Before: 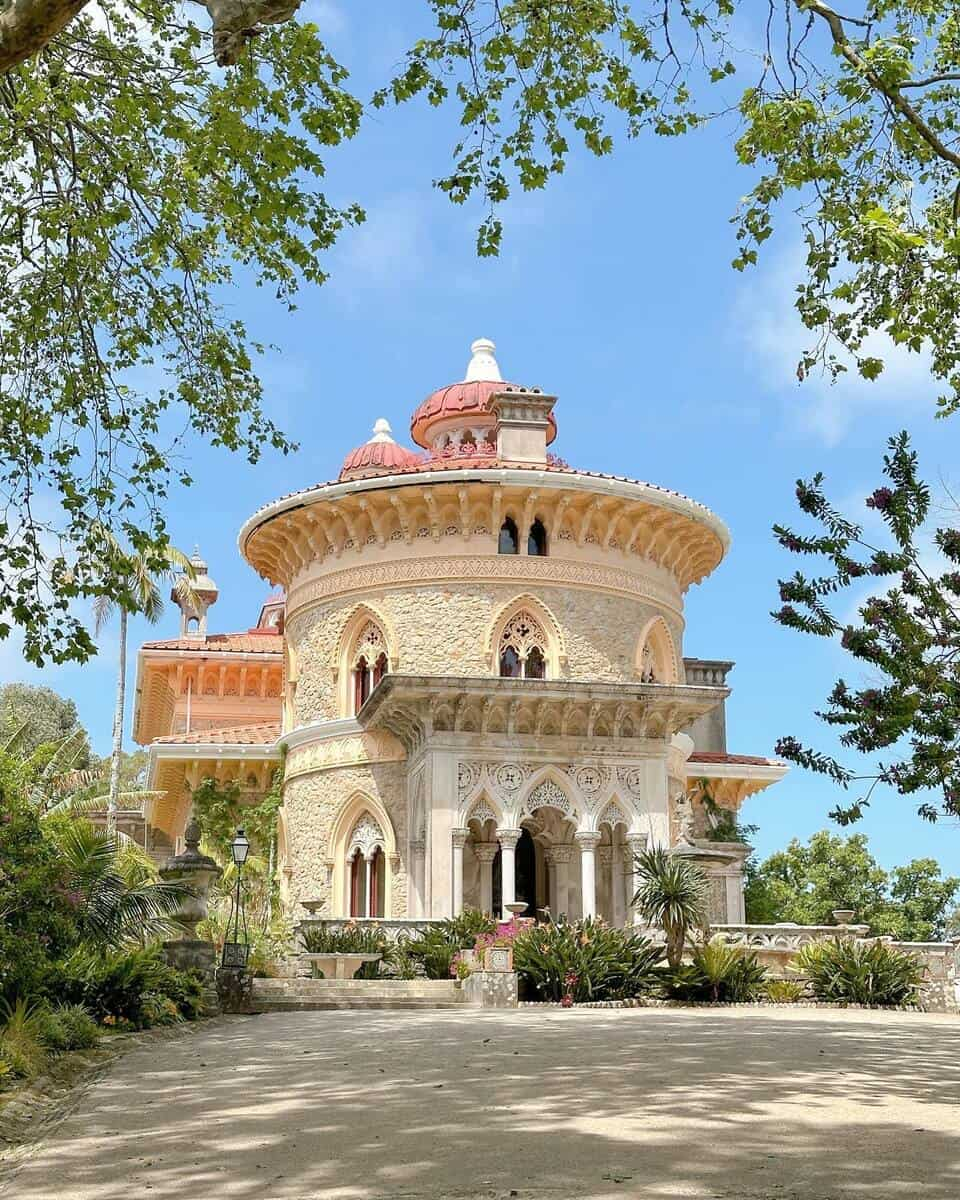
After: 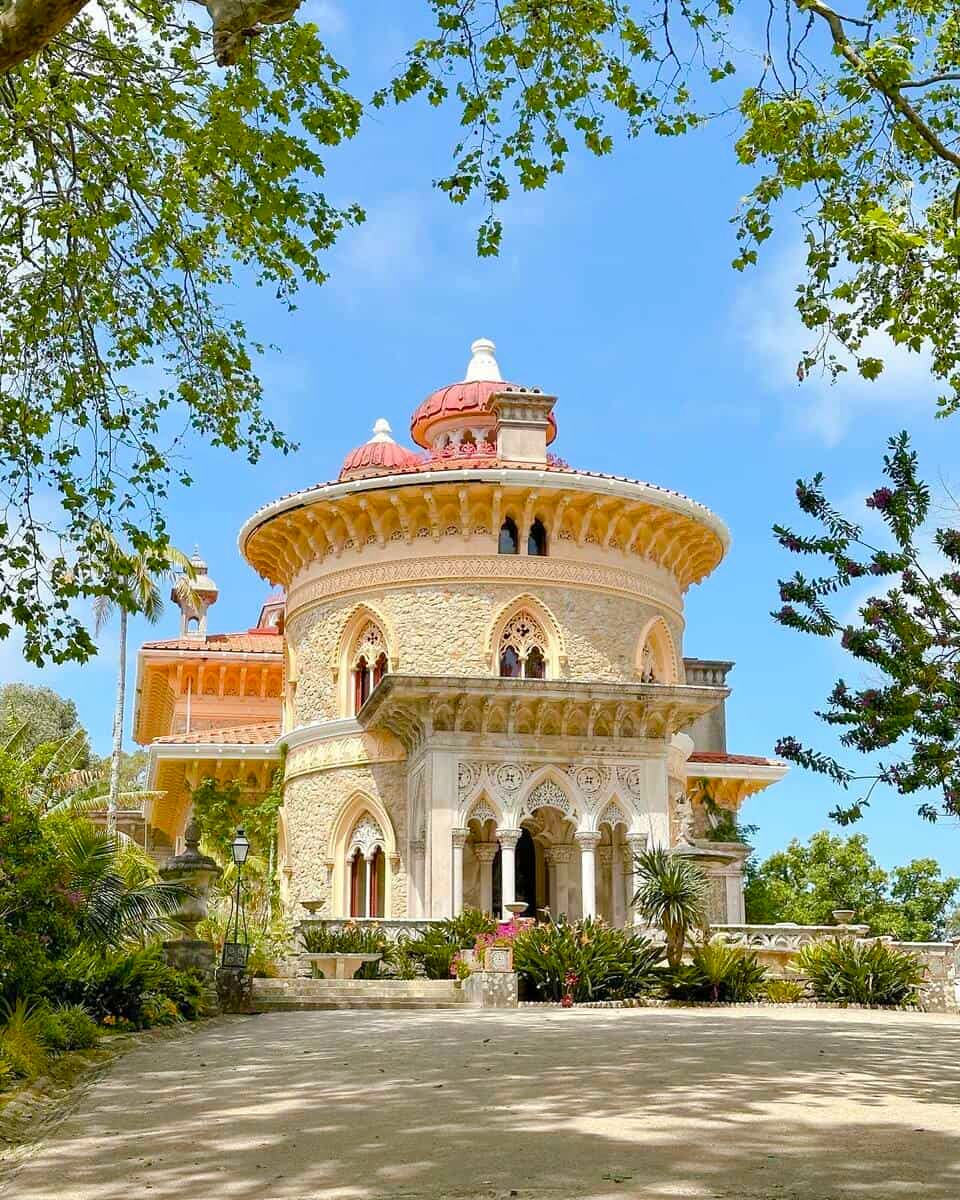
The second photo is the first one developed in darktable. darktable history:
color balance rgb: perceptual saturation grading › global saturation 39.068%, perceptual saturation grading › highlights -25.358%, perceptual saturation grading › mid-tones 35.527%, perceptual saturation grading › shadows 36.15%
tone equalizer: on, module defaults
